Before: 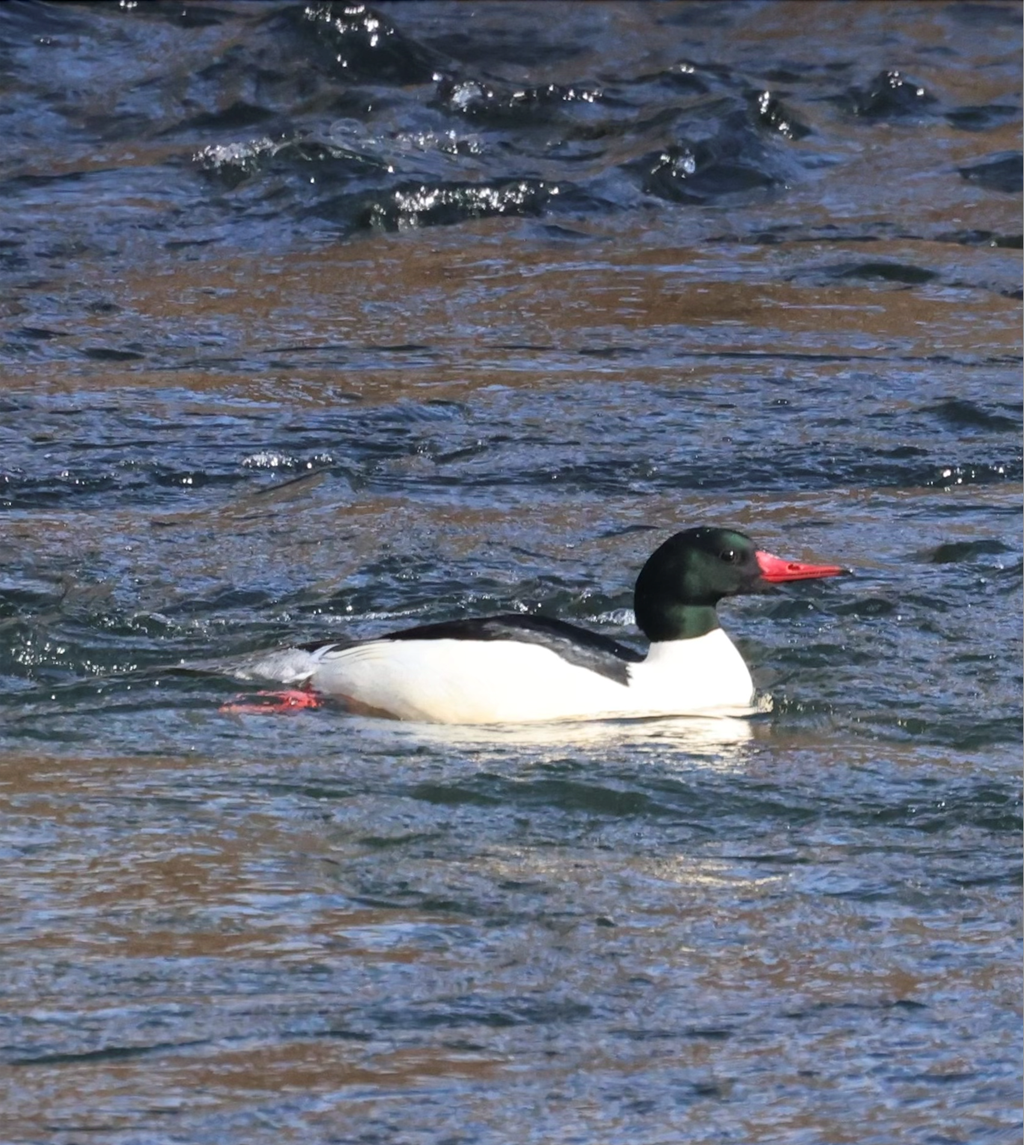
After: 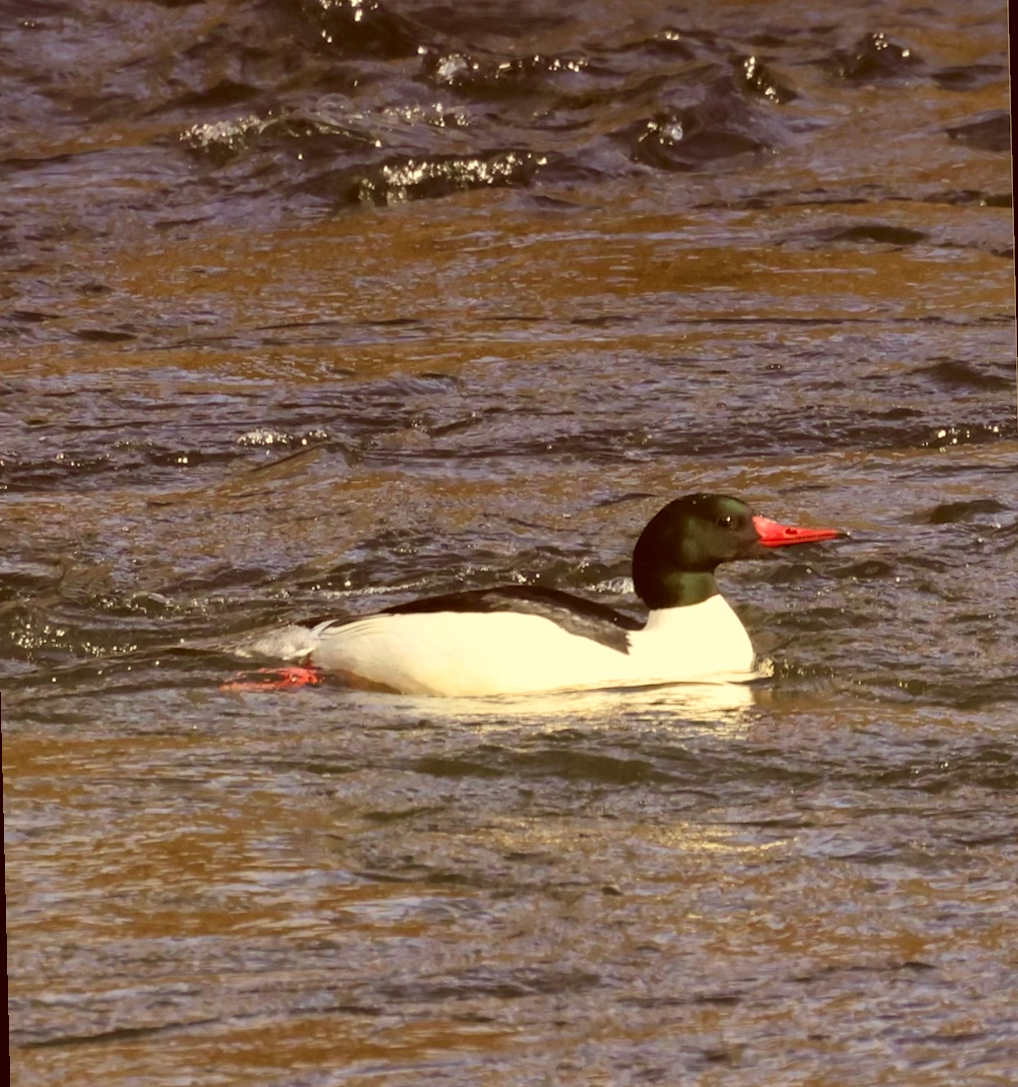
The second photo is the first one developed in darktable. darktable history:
color correction: highlights a* 1.12, highlights b* 24.26, shadows a* 15.58, shadows b* 24.26
rotate and perspective: rotation -1.42°, crop left 0.016, crop right 0.984, crop top 0.035, crop bottom 0.965
